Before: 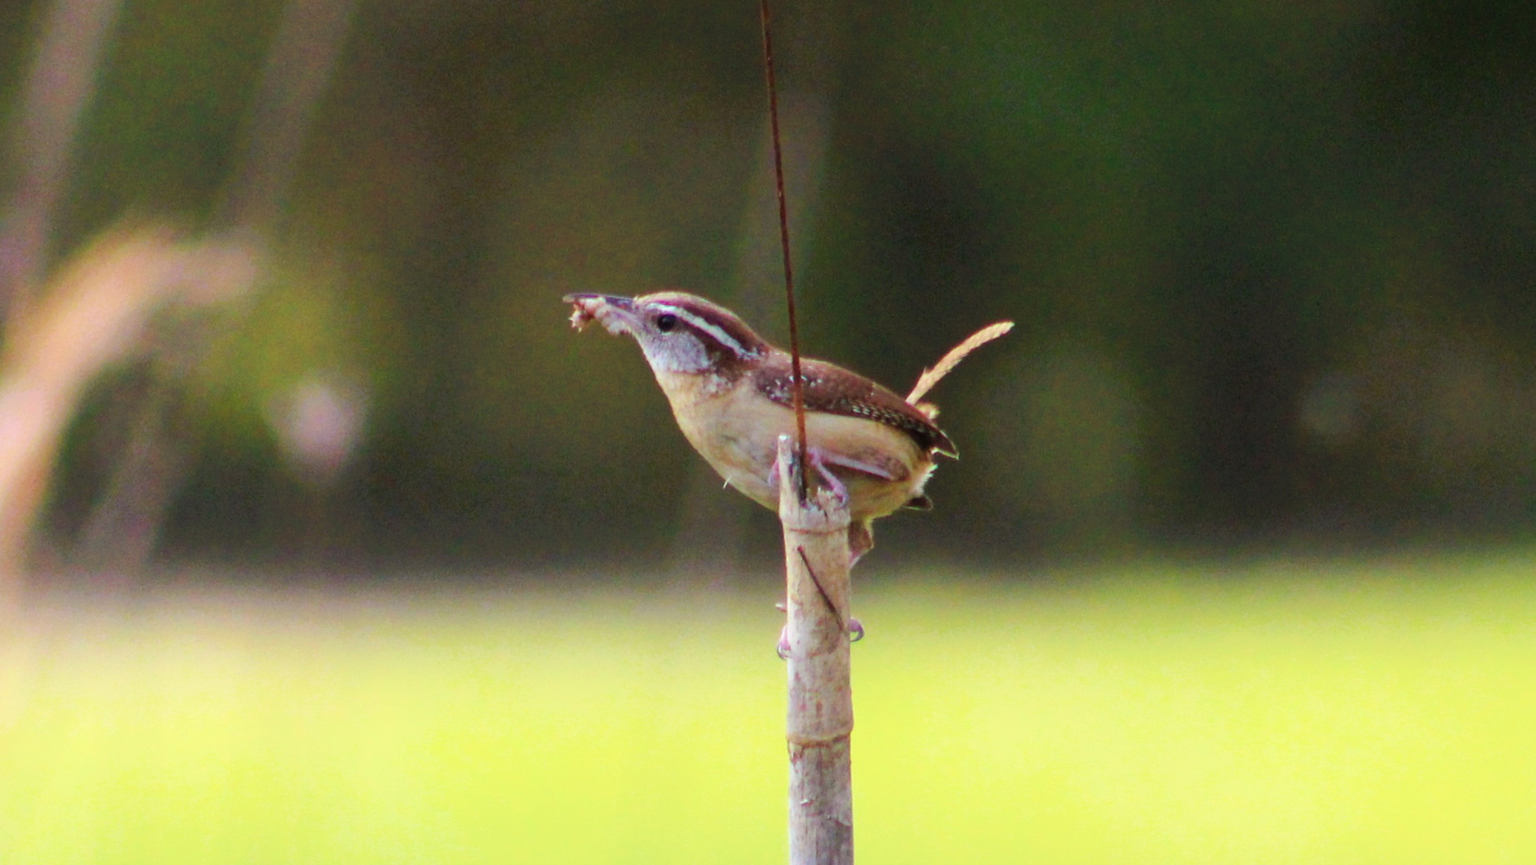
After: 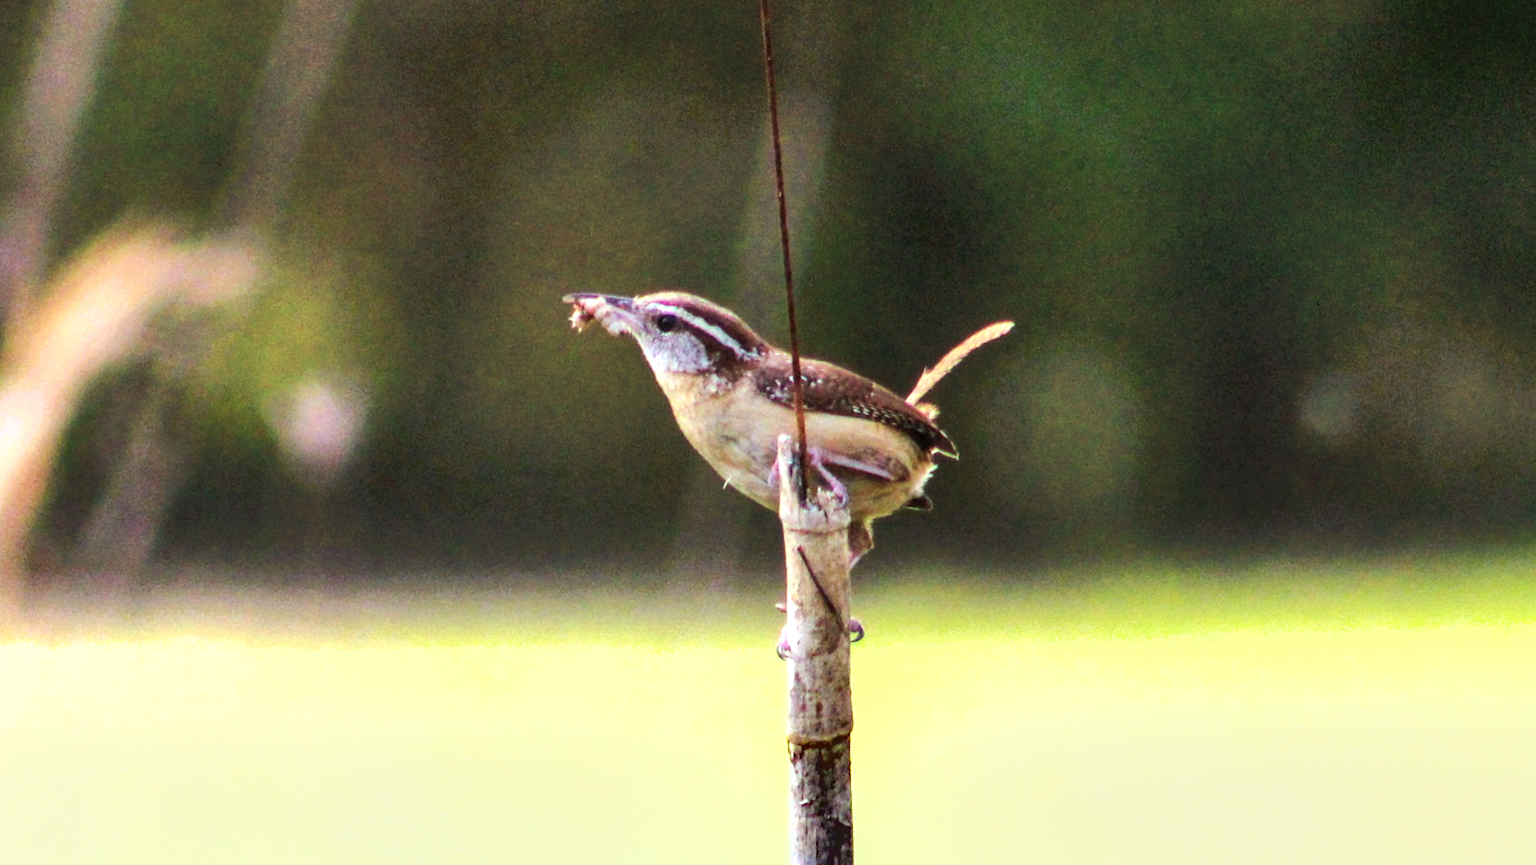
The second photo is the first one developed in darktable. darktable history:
tone equalizer: -8 EV -0.75 EV, -7 EV -0.7 EV, -6 EV -0.6 EV, -5 EV -0.4 EV, -3 EV 0.4 EV, -2 EV 0.6 EV, -1 EV 0.7 EV, +0 EV 0.75 EV, edges refinement/feathering 500, mask exposure compensation -1.57 EV, preserve details no
local contrast: on, module defaults
shadows and highlights: shadows 53, soften with gaussian
